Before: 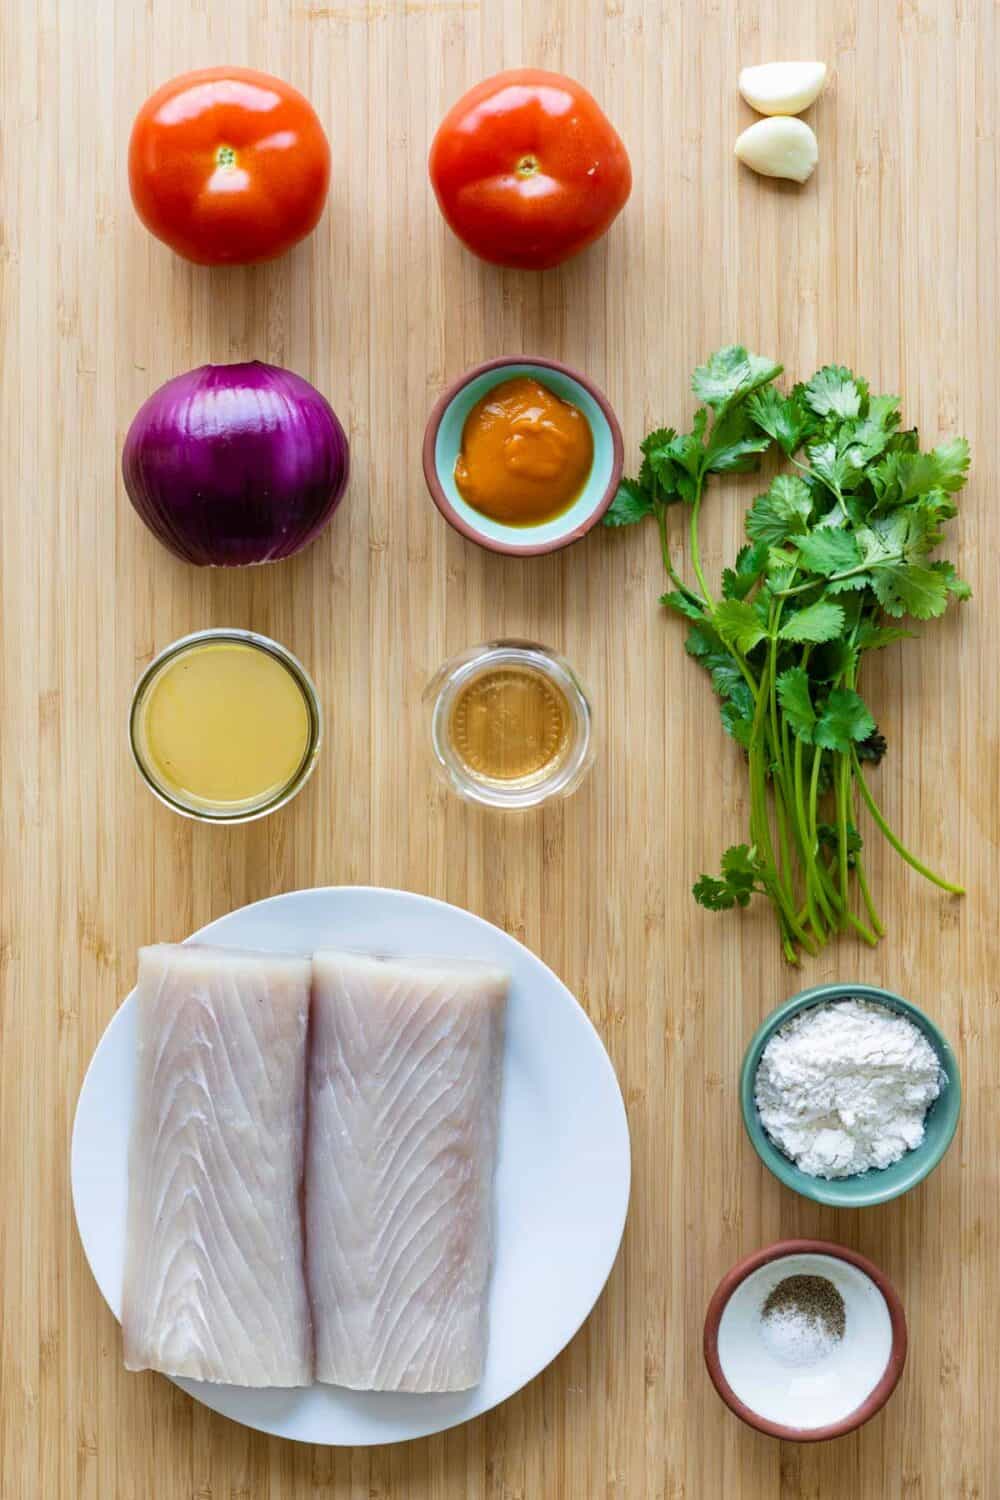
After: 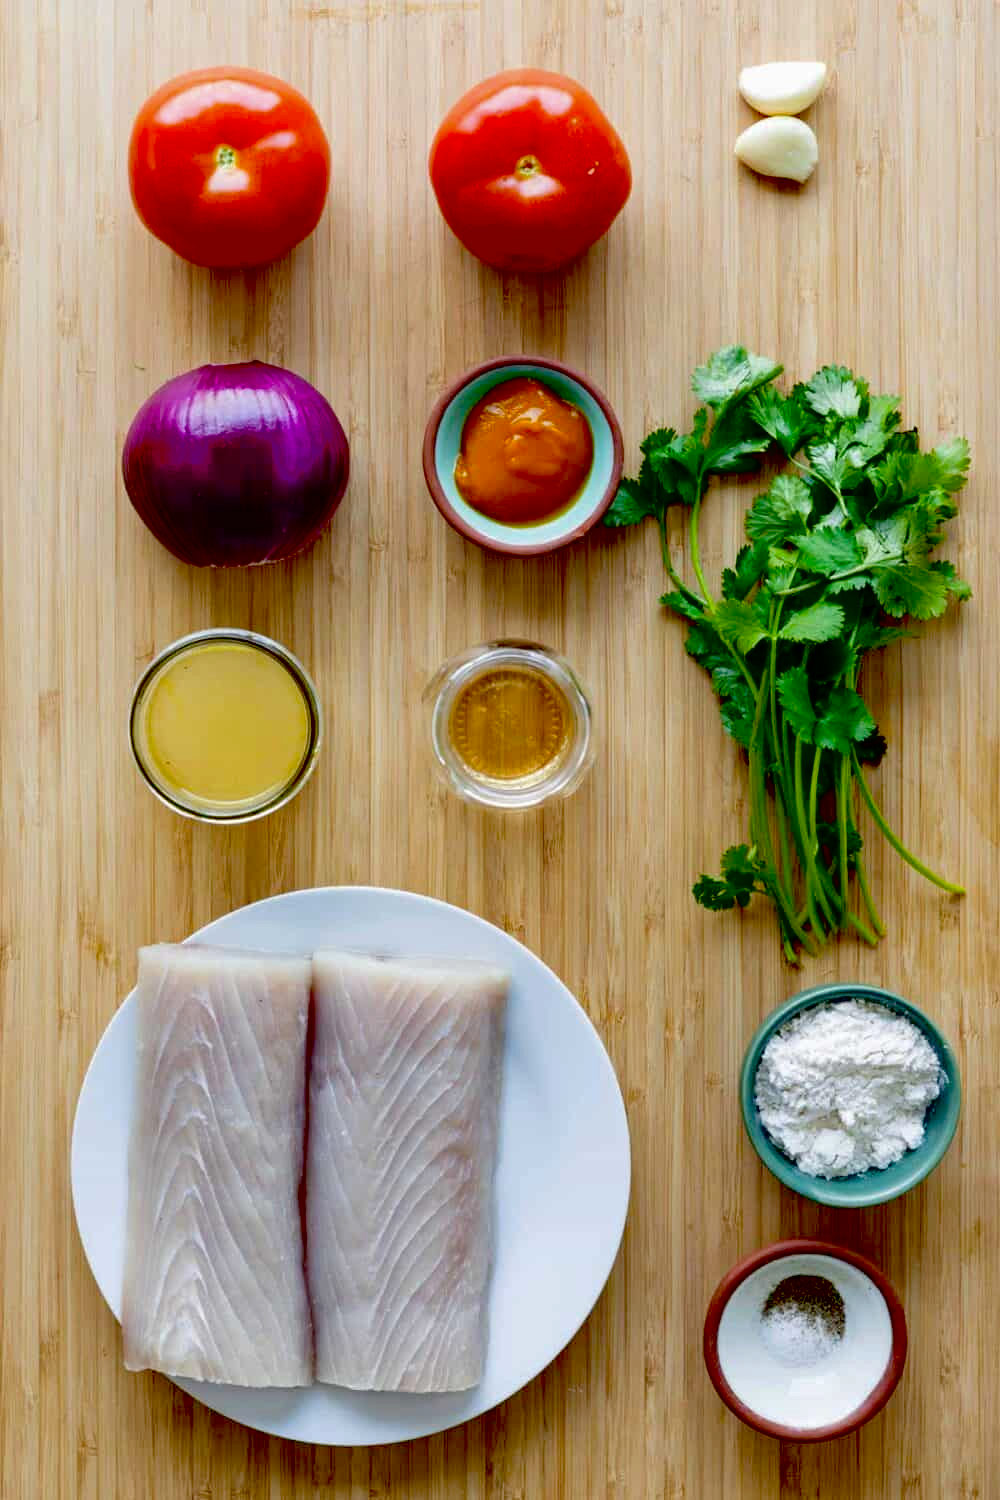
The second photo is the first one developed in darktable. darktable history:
exposure: black level correction 0.056, compensate highlight preservation false
tone curve: curves: ch0 [(0, 0) (0.915, 0.89) (1, 1)], color space Lab, independent channels, preserve colors none
